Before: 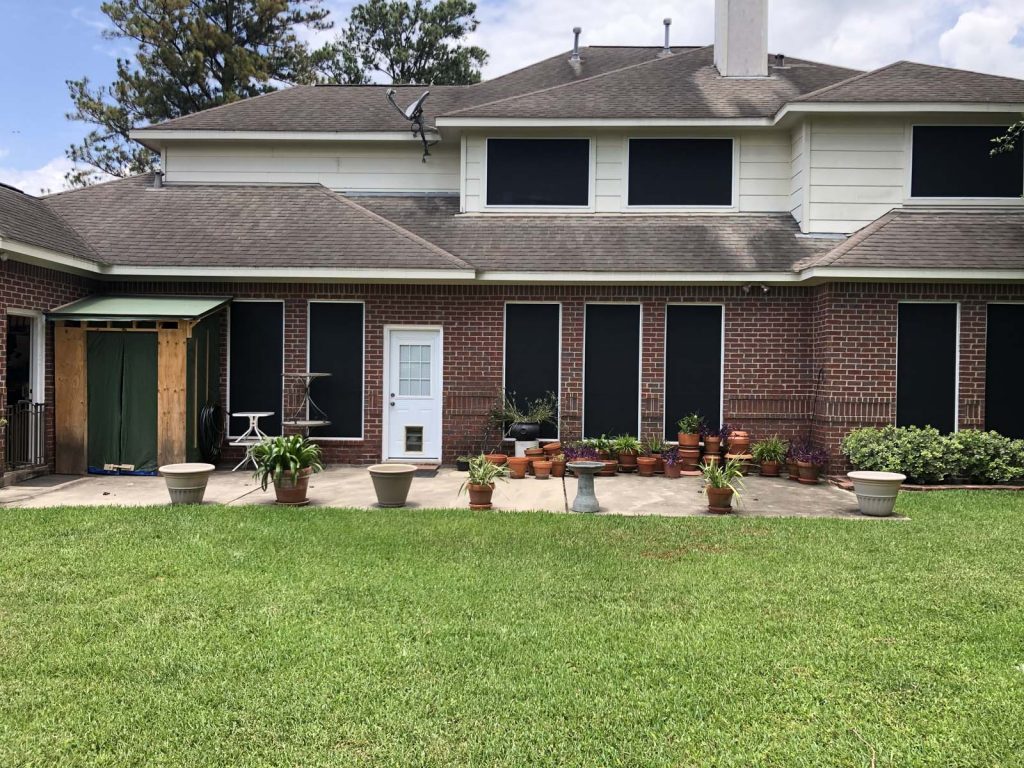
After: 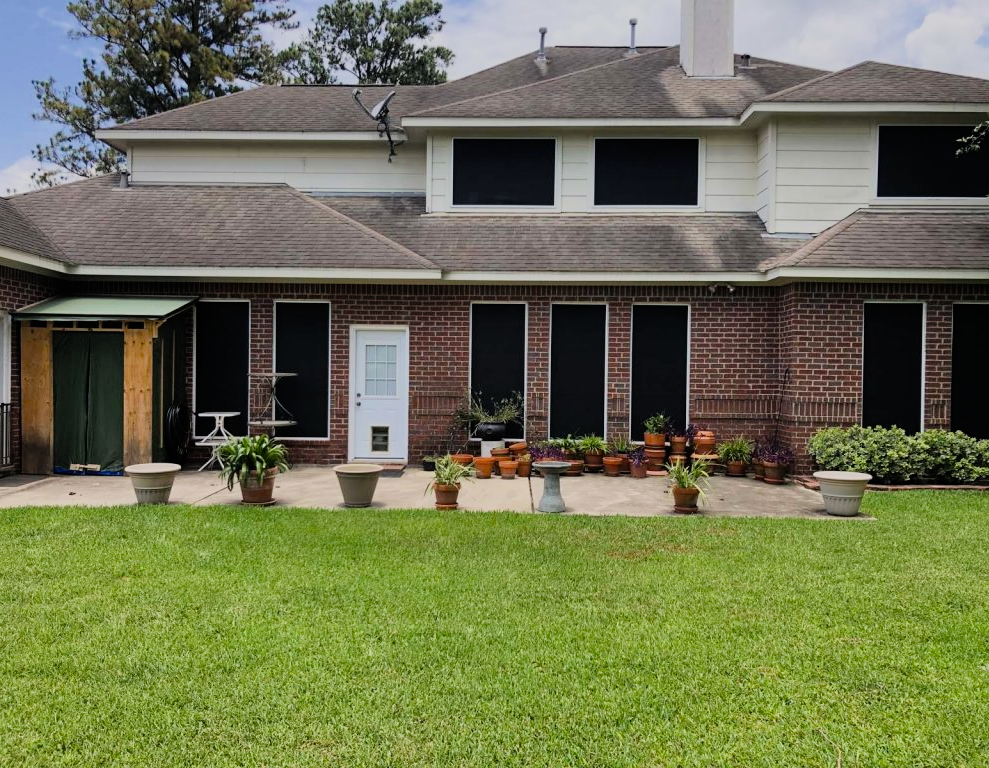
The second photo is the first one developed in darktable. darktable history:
contrast brightness saturation: saturation -0.021
crop and rotate: left 3.342%
filmic rgb: black relative exposure -7.71 EV, white relative exposure 4.36 EV, hardness 3.75, latitude 38.72%, contrast 0.966, highlights saturation mix 9.99%, shadows ↔ highlights balance 3.79%, color science v5 (2021), contrast in shadows safe, contrast in highlights safe
